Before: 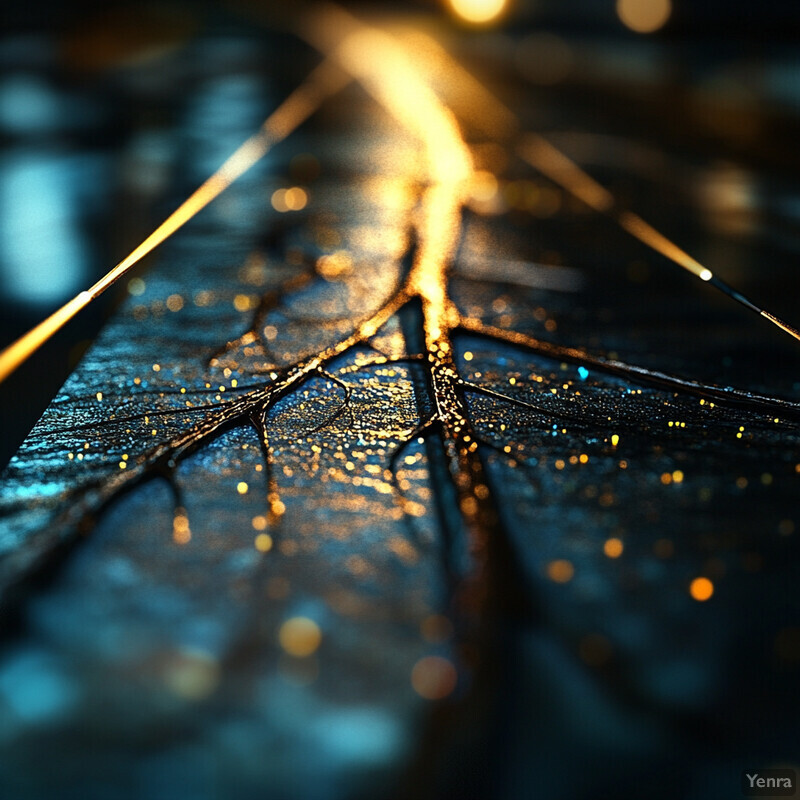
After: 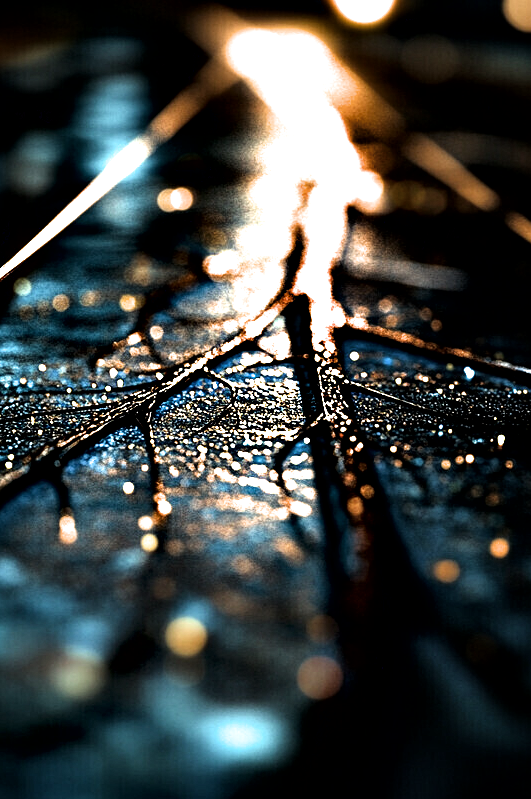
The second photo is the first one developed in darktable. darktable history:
tone equalizer: -8 EV 0 EV, -7 EV -0.003 EV, -6 EV 0.002 EV, -5 EV -0.06 EV, -4 EV -0.1 EV, -3 EV -0.165 EV, -2 EV 0.212 EV, -1 EV 0.713 EV, +0 EV 0.518 EV
filmic rgb: black relative exposure -9.13 EV, white relative exposure 2.3 EV, hardness 7.53
local contrast: mode bilateral grid, contrast 25, coarseness 60, detail 152%, midtone range 0.2
crop and rotate: left 14.299%, right 19.232%
color calibration: illuminant custom, x 0.344, y 0.359, temperature 5024.89 K
contrast equalizer: octaves 7, y [[0.6 ×6], [0.55 ×6], [0 ×6], [0 ×6], [0 ×6]]
